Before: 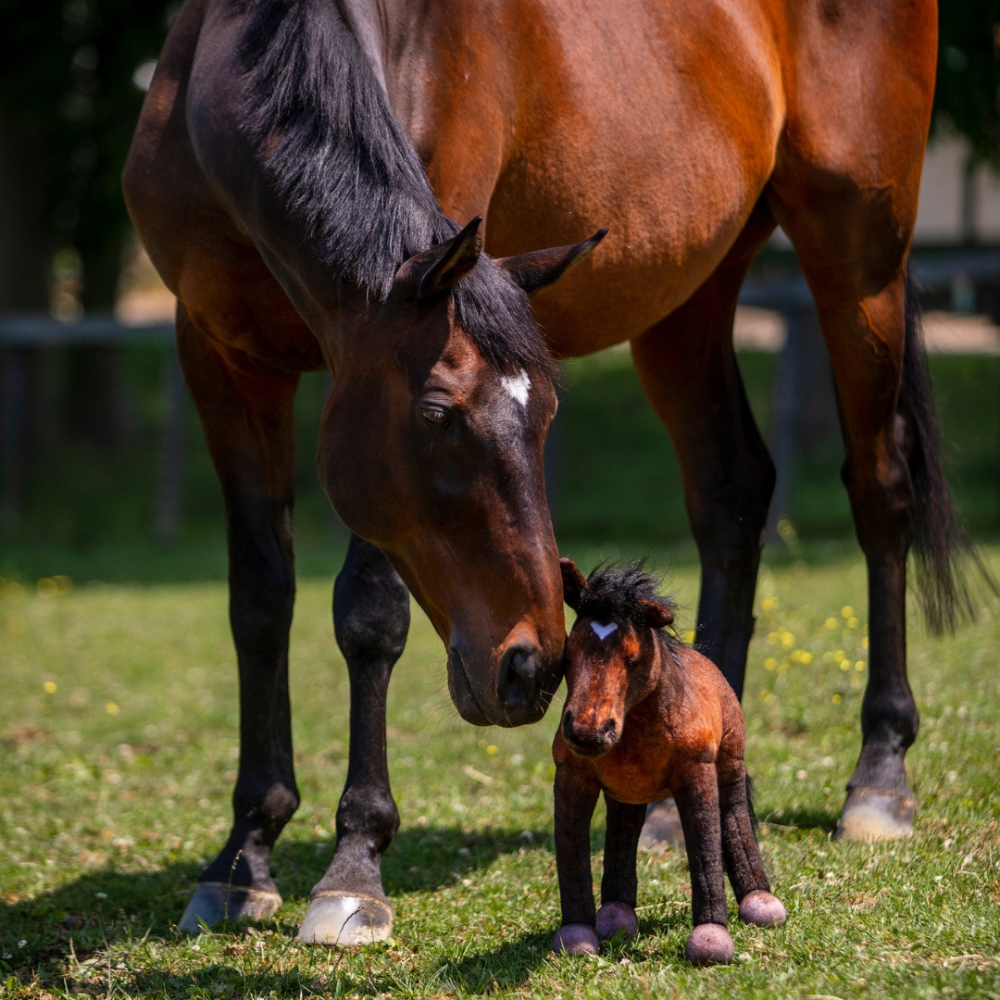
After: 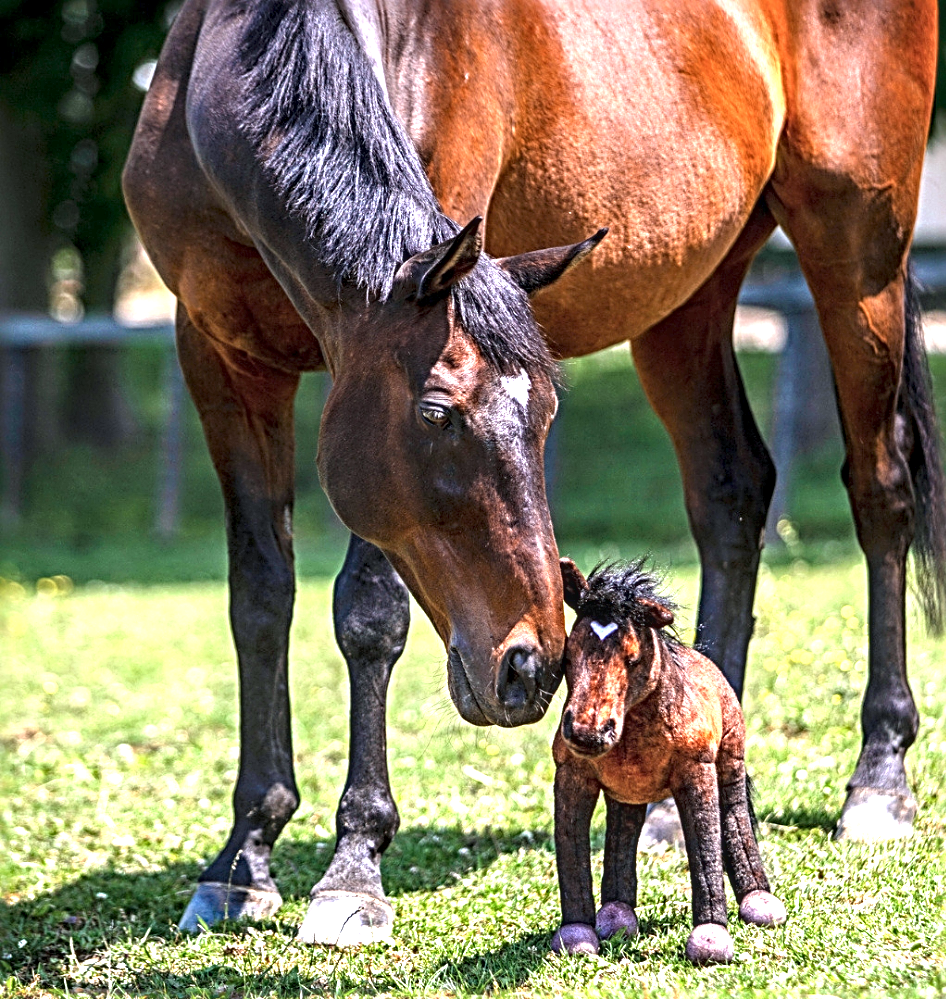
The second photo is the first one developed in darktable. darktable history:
exposure: black level correction 0, exposure 1.918 EV, compensate highlight preservation false
color zones: curves: ch0 [(0.068, 0.464) (0.25, 0.5) (0.48, 0.508) (0.75, 0.536) (0.886, 0.476) (0.967, 0.456)]; ch1 [(0.066, 0.456) (0.25, 0.5) (0.616, 0.508) (0.746, 0.56) (0.934, 0.444)], mix 27.21%
tone equalizer: on, module defaults
contrast brightness saturation: saturation -0.062
crop and rotate: left 0%, right 5.335%
local contrast: detail 130%
sharpen: radius 3.677, amount 0.917
color calibration: x 0.37, y 0.382, temperature 4316.07 K
